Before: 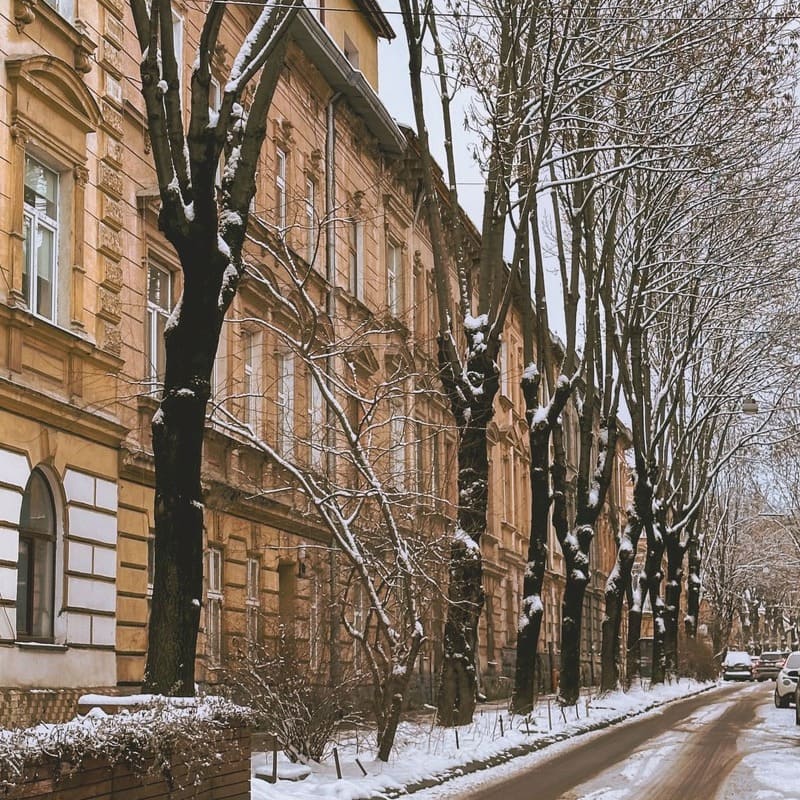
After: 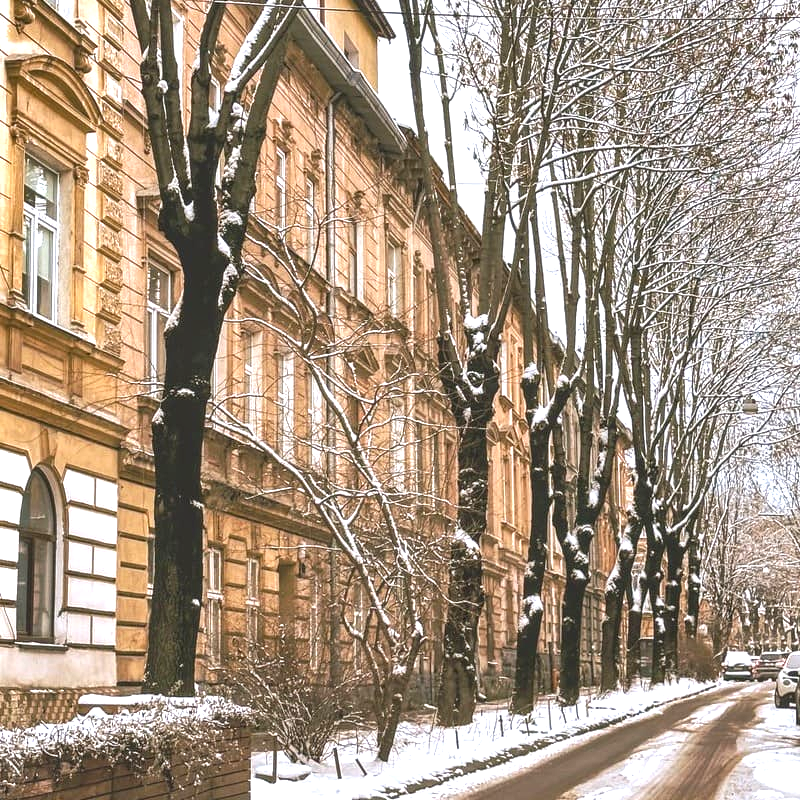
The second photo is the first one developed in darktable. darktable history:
exposure: black level correction 0.001, exposure 0.954 EV, compensate highlight preservation false
shadows and highlights: shadows 32.1, highlights -32.6, soften with gaussian
local contrast: on, module defaults
